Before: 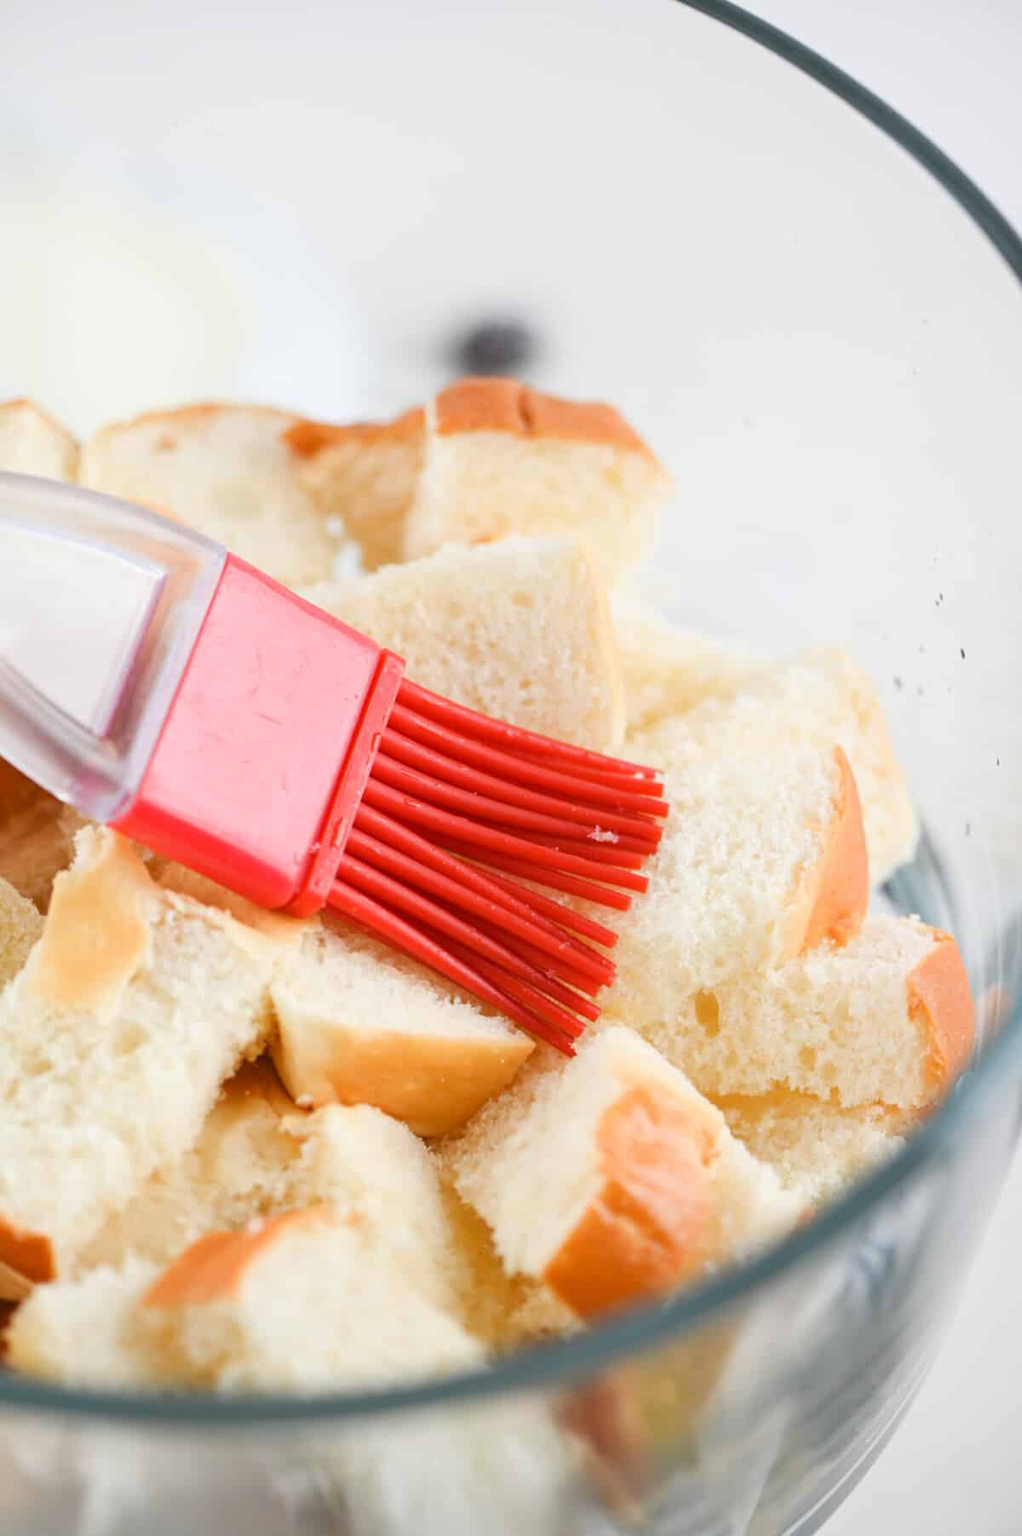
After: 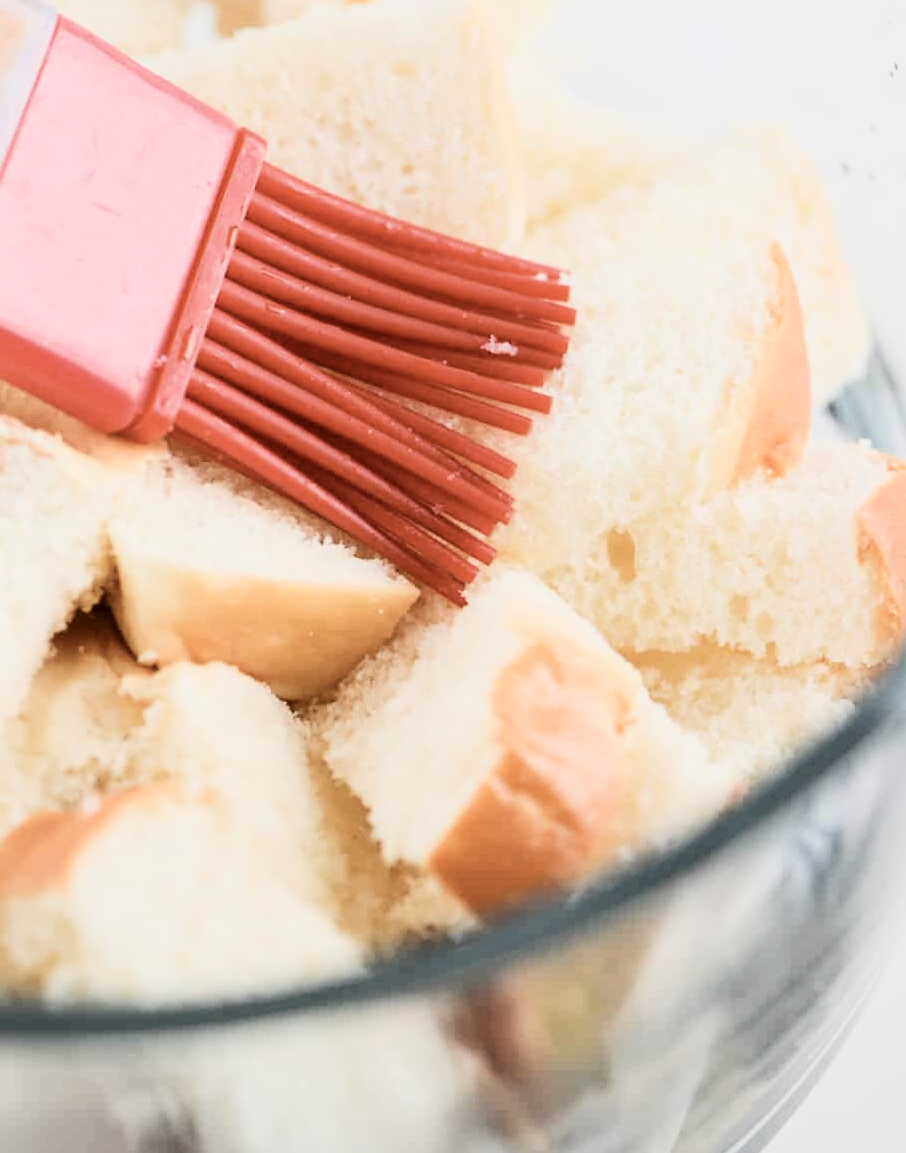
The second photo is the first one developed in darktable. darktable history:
filmic rgb: black relative exposure -5.14 EV, white relative exposure 3.97 EV, hardness 2.88, contrast 1.095, color science v6 (2022)
contrast brightness saturation: contrast 0.25, saturation -0.323
tone equalizer: -8 EV -0.437 EV, -7 EV -0.402 EV, -6 EV -0.341 EV, -5 EV -0.231 EV, -3 EV 0.204 EV, -2 EV 0.327 EV, -1 EV 0.369 EV, +0 EV 0.427 EV, edges refinement/feathering 500, mask exposure compensation -1.57 EV, preserve details no
crop and rotate: left 17.428%, top 35.21%, right 7.003%, bottom 0.79%
